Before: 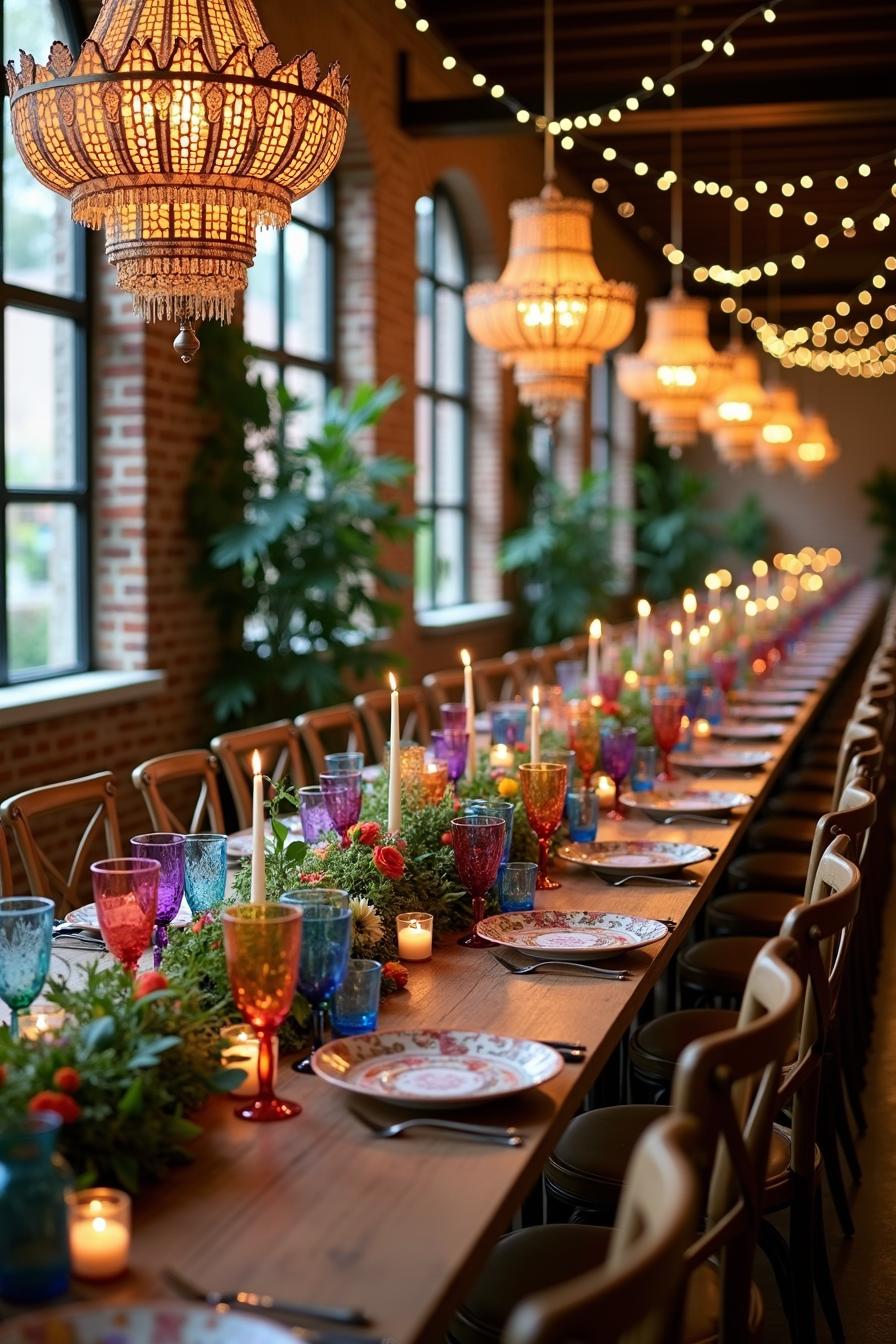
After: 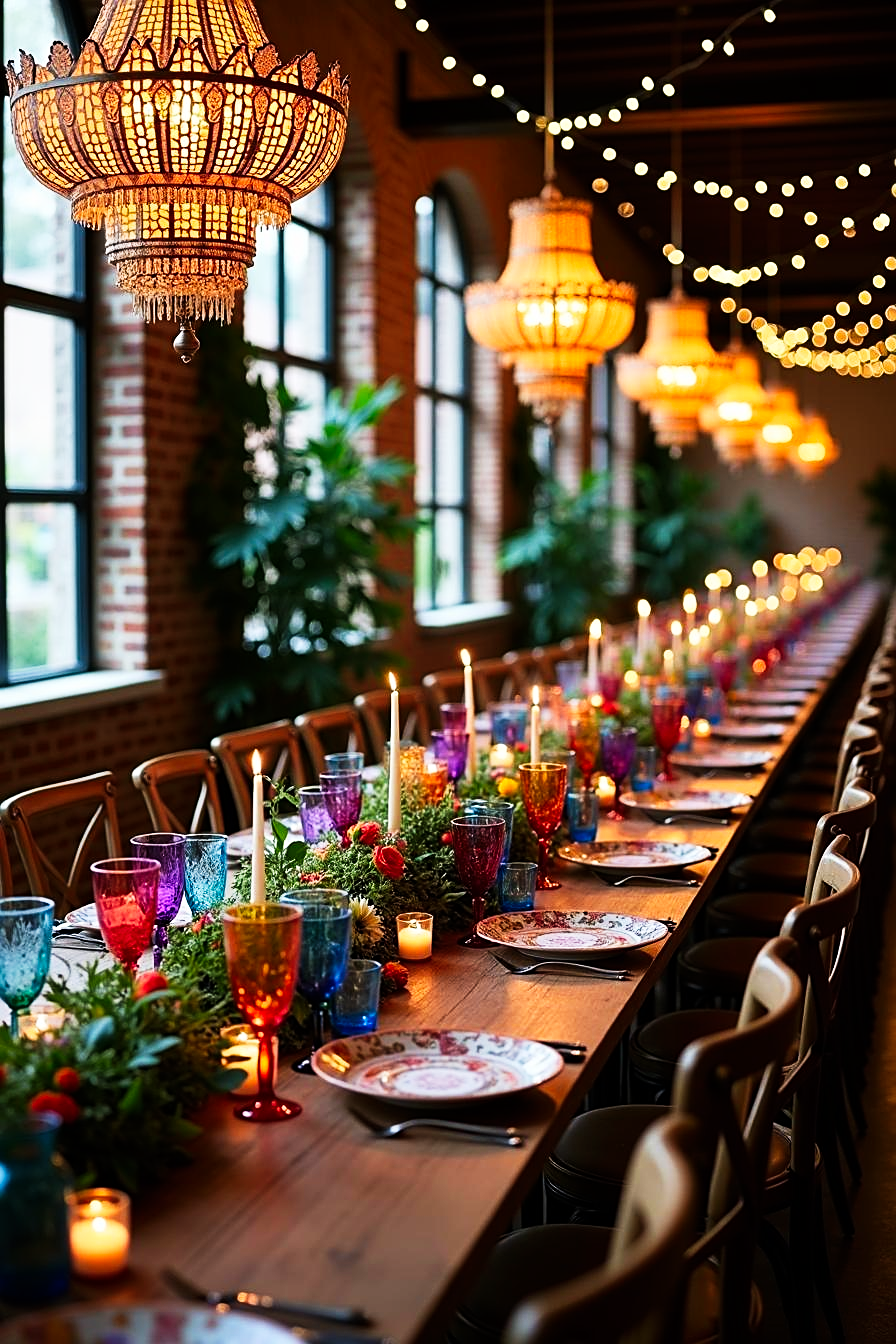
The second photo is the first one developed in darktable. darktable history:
sharpen: on, module defaults
tone curve: curves: ch0 [(0, 0) (0.137, 0.063) (0.255, 0.176) (0.502, 0.502) (0.749, 0.839) (1, 1)], preserve colors none
